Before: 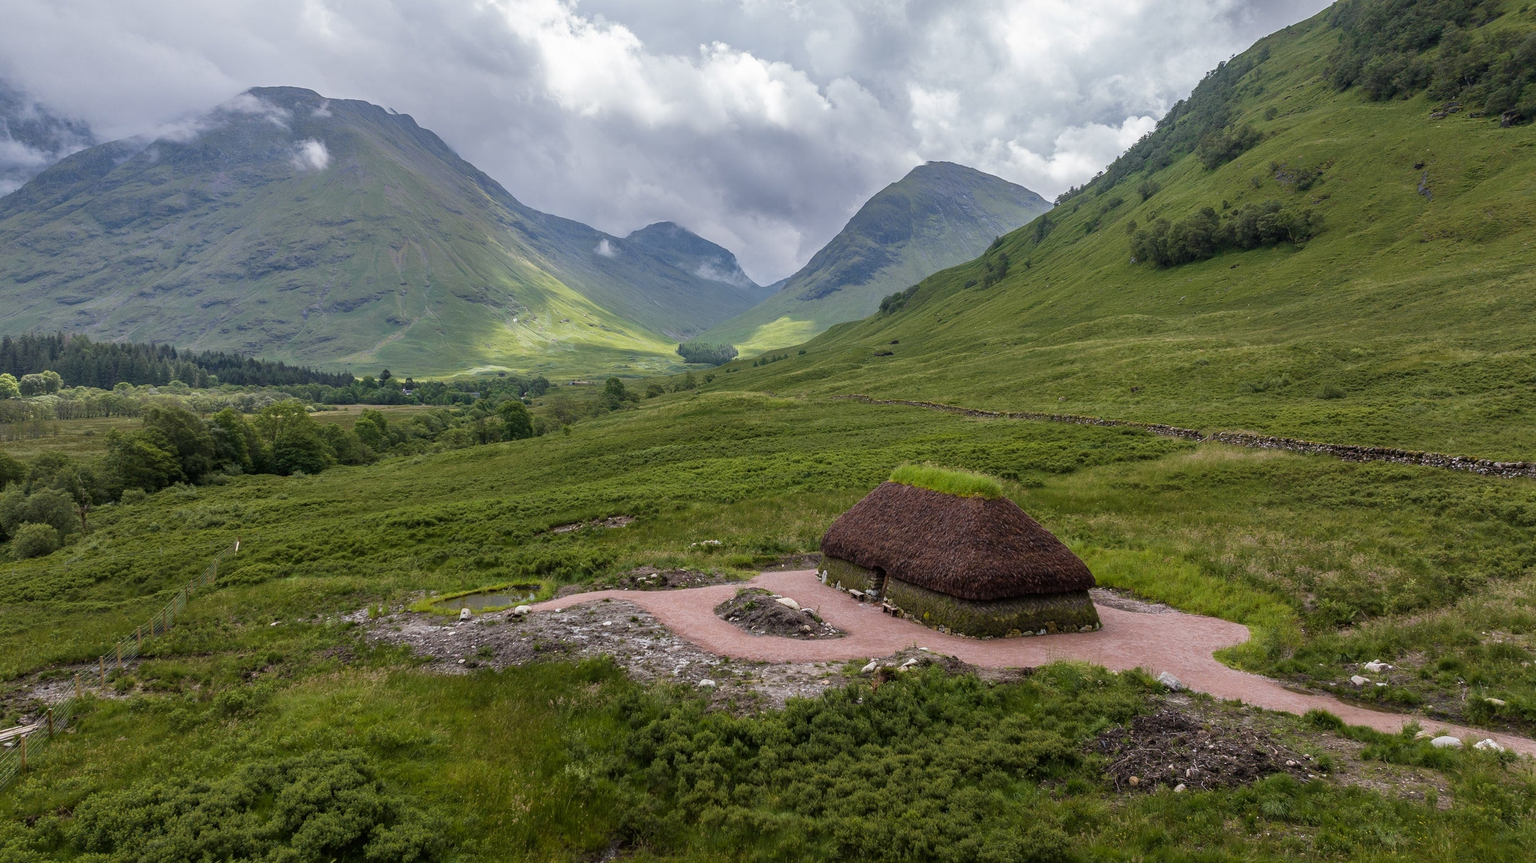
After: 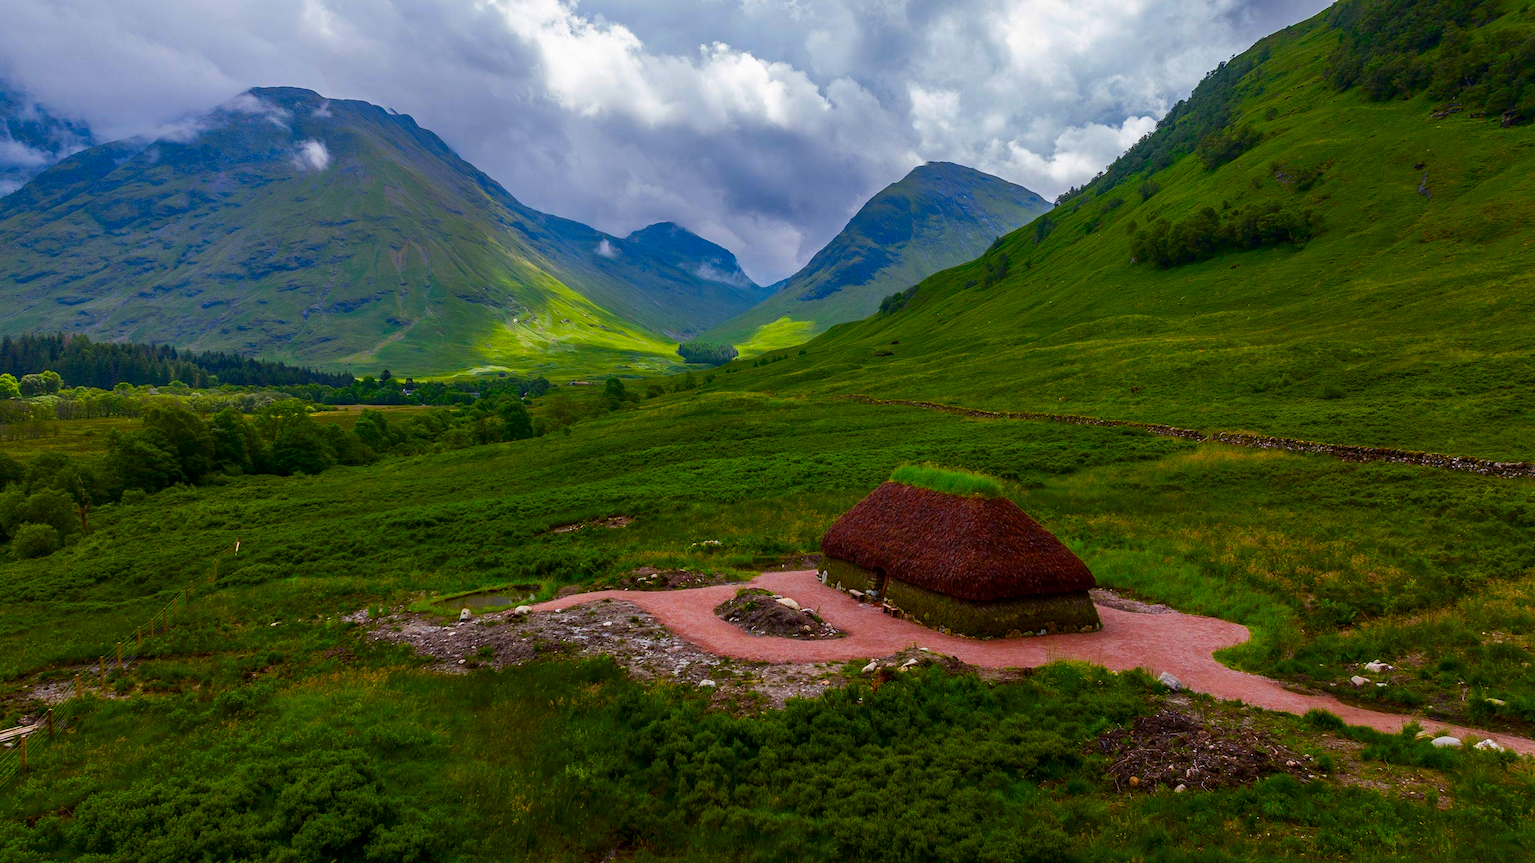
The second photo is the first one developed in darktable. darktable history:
color balance rgb: perceptual saturation grading › global saturation 16.978%, global vibrance 8.093%
contrast brightness saturation: brightness -0.216, saturation 0.084
color correction: highlights b* -0.032, saturation 1.77
